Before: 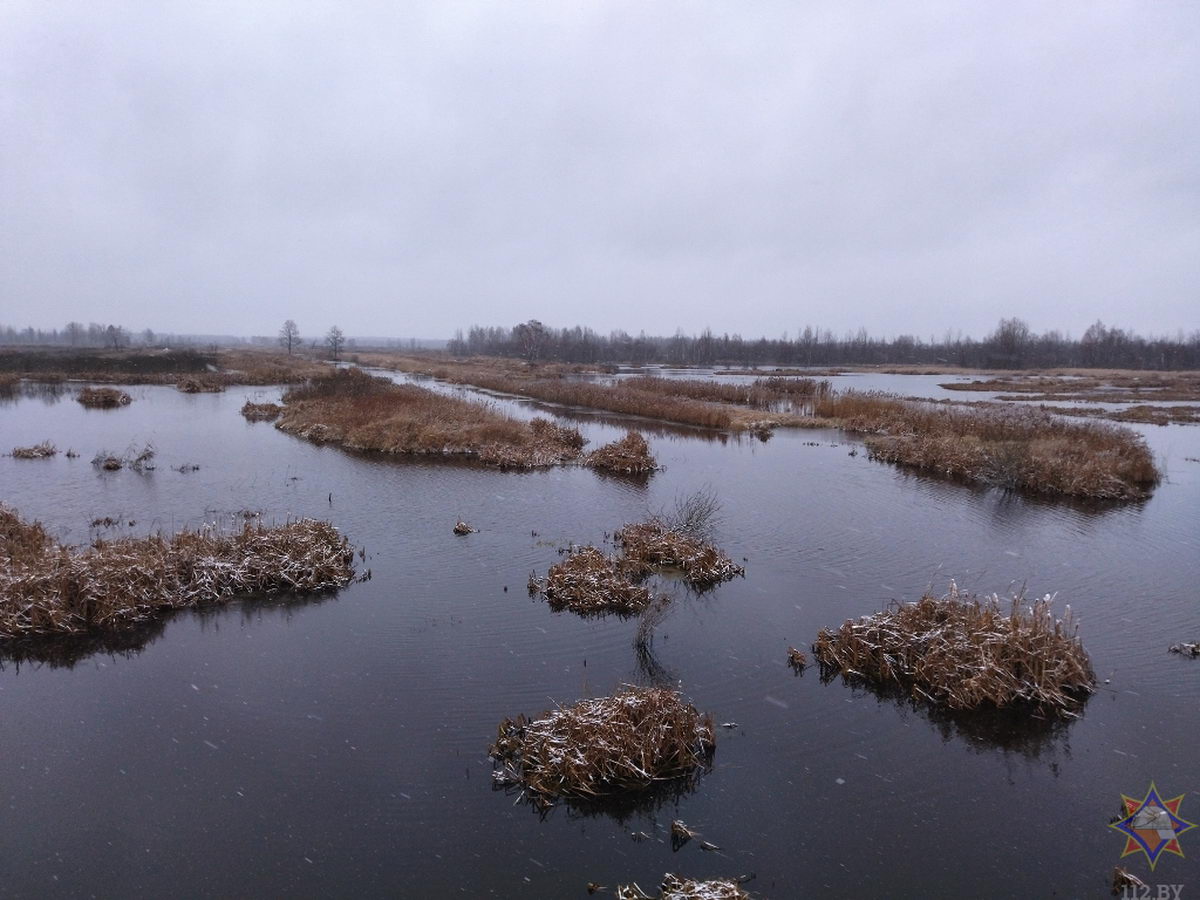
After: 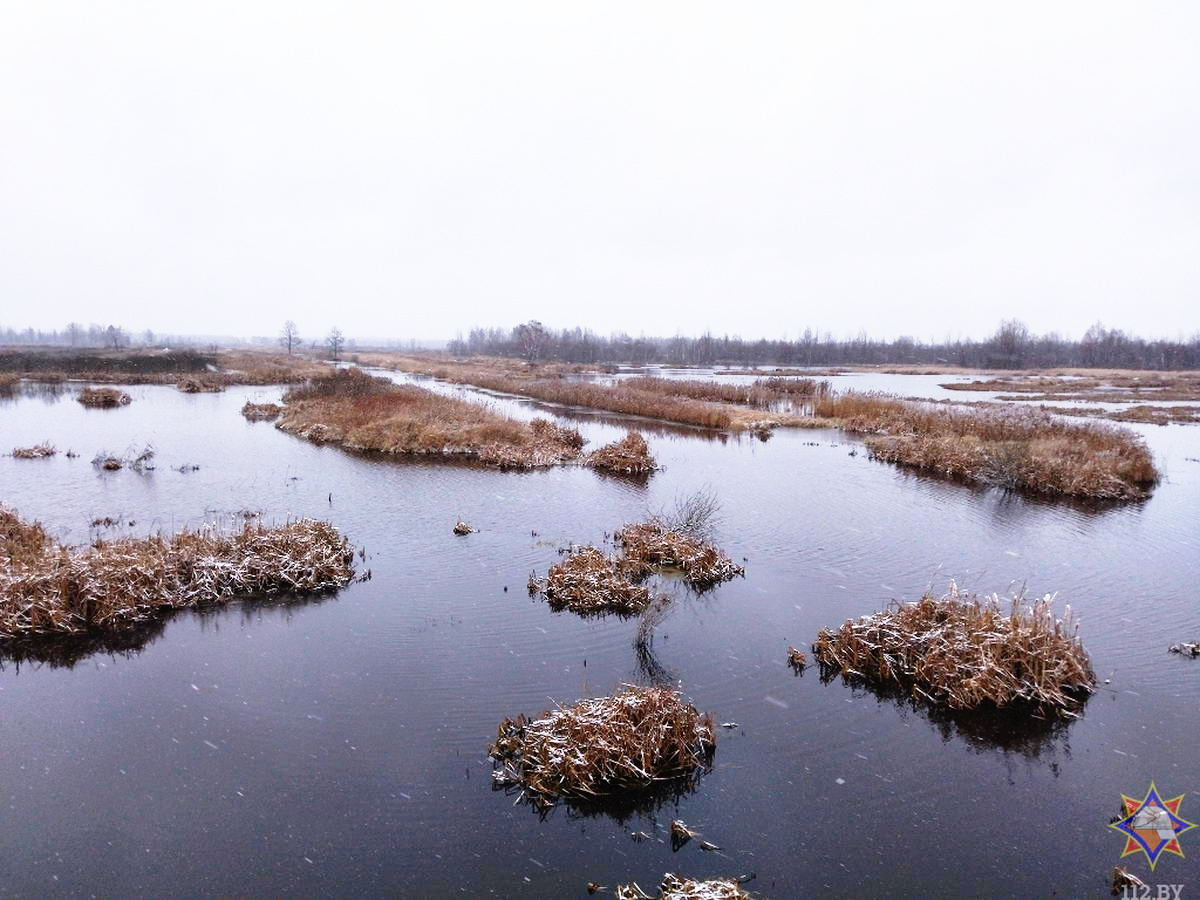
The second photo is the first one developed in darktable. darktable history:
base curve: curves: ch0 [(0, 0) (0.012, 0.01) (0.073, 0.168) (0.31, 0.711) (0.645, 0.957) (1, 1)], preserve colors none
